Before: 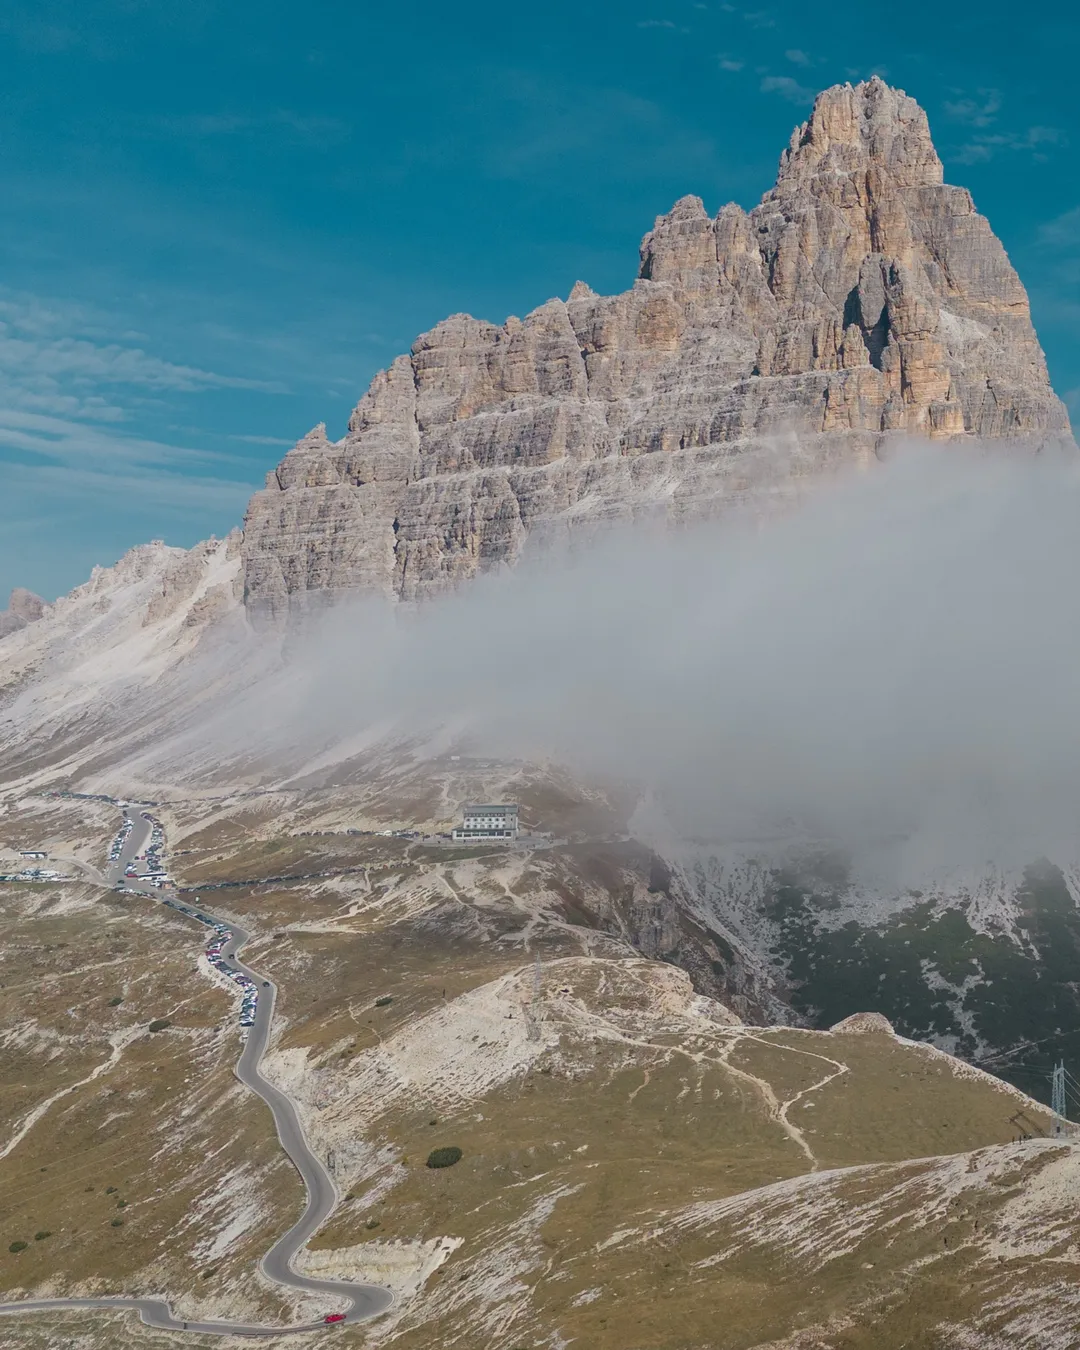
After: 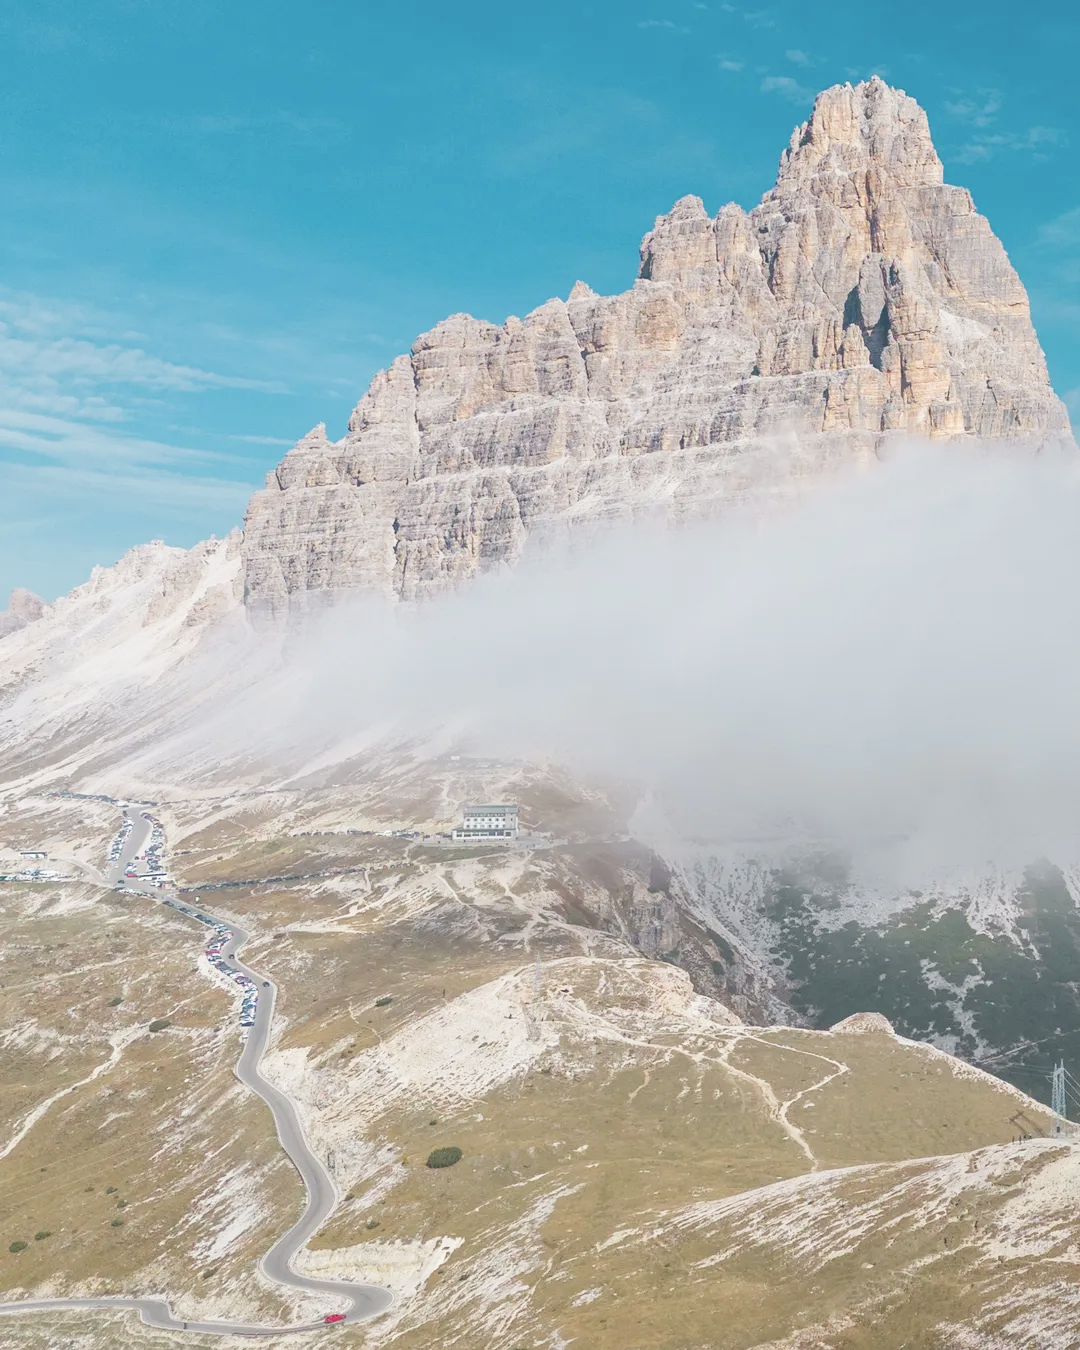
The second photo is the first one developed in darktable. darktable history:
base curve: curves: ch0 [(0, 0) (0.008, 0.007) (0.022, 0.029) (0.048, 0.089) (0.092, 0.197) (0.191, 0.399) (0.275, 0.534) (0.357, 0.65) (0.477, 0.78) (0.542, 0.833) (0.799, 0.973) (1, 1)], preserve colors none
exposure: black level correction -0.023, exposure -0.039 EV, compensate highlight preservation false
